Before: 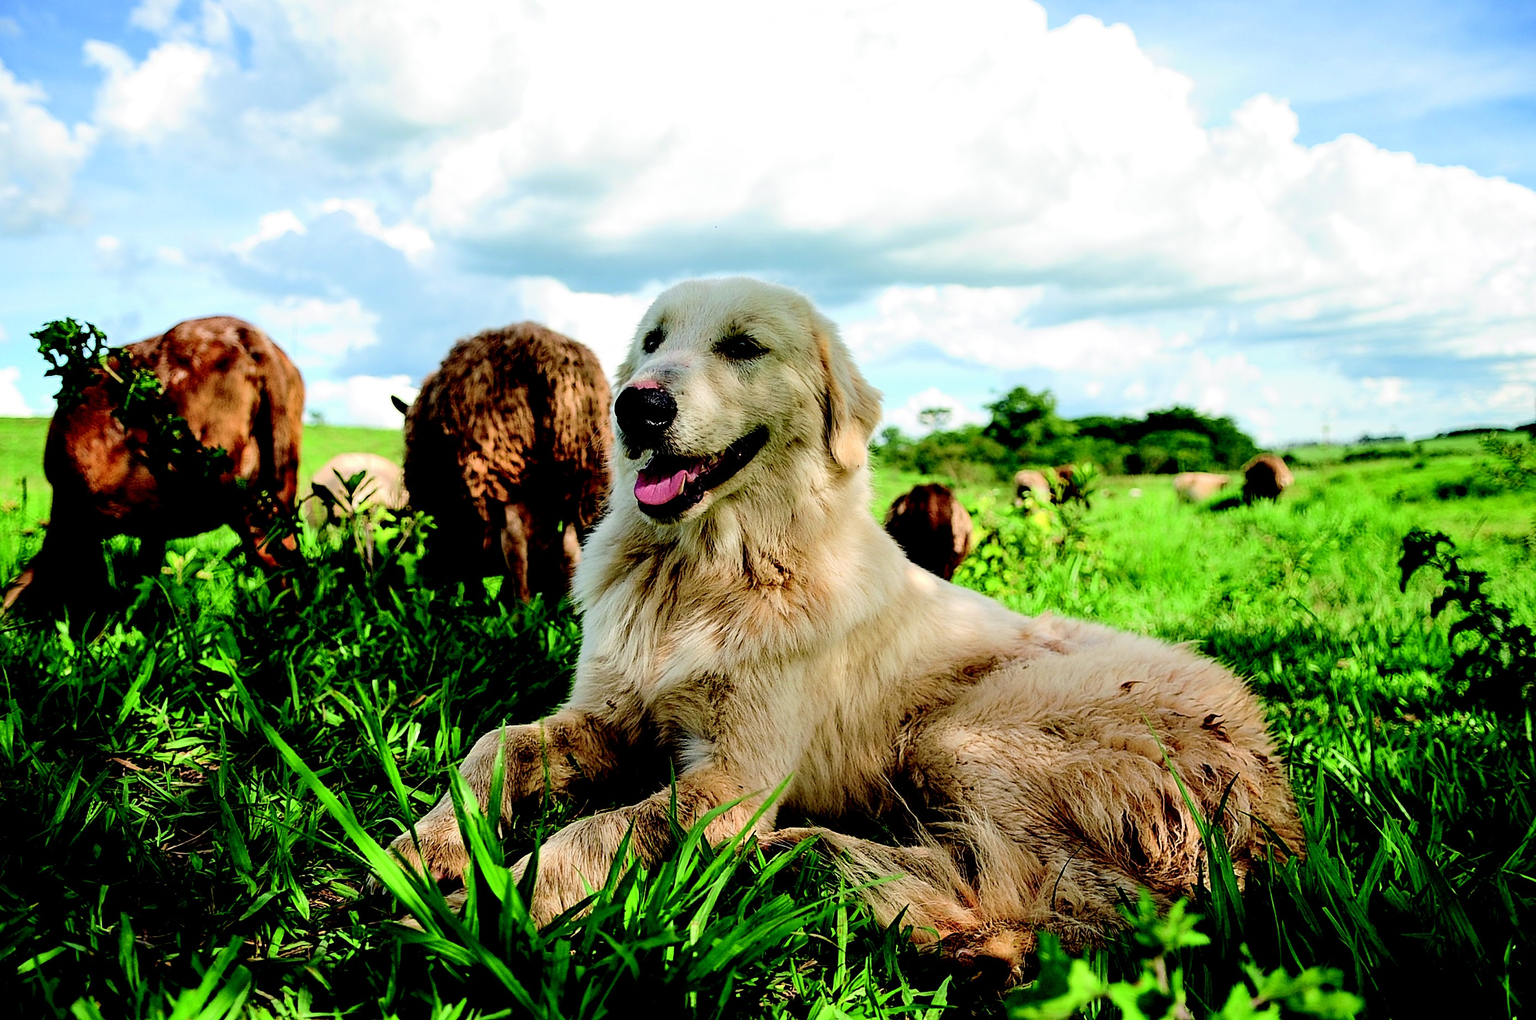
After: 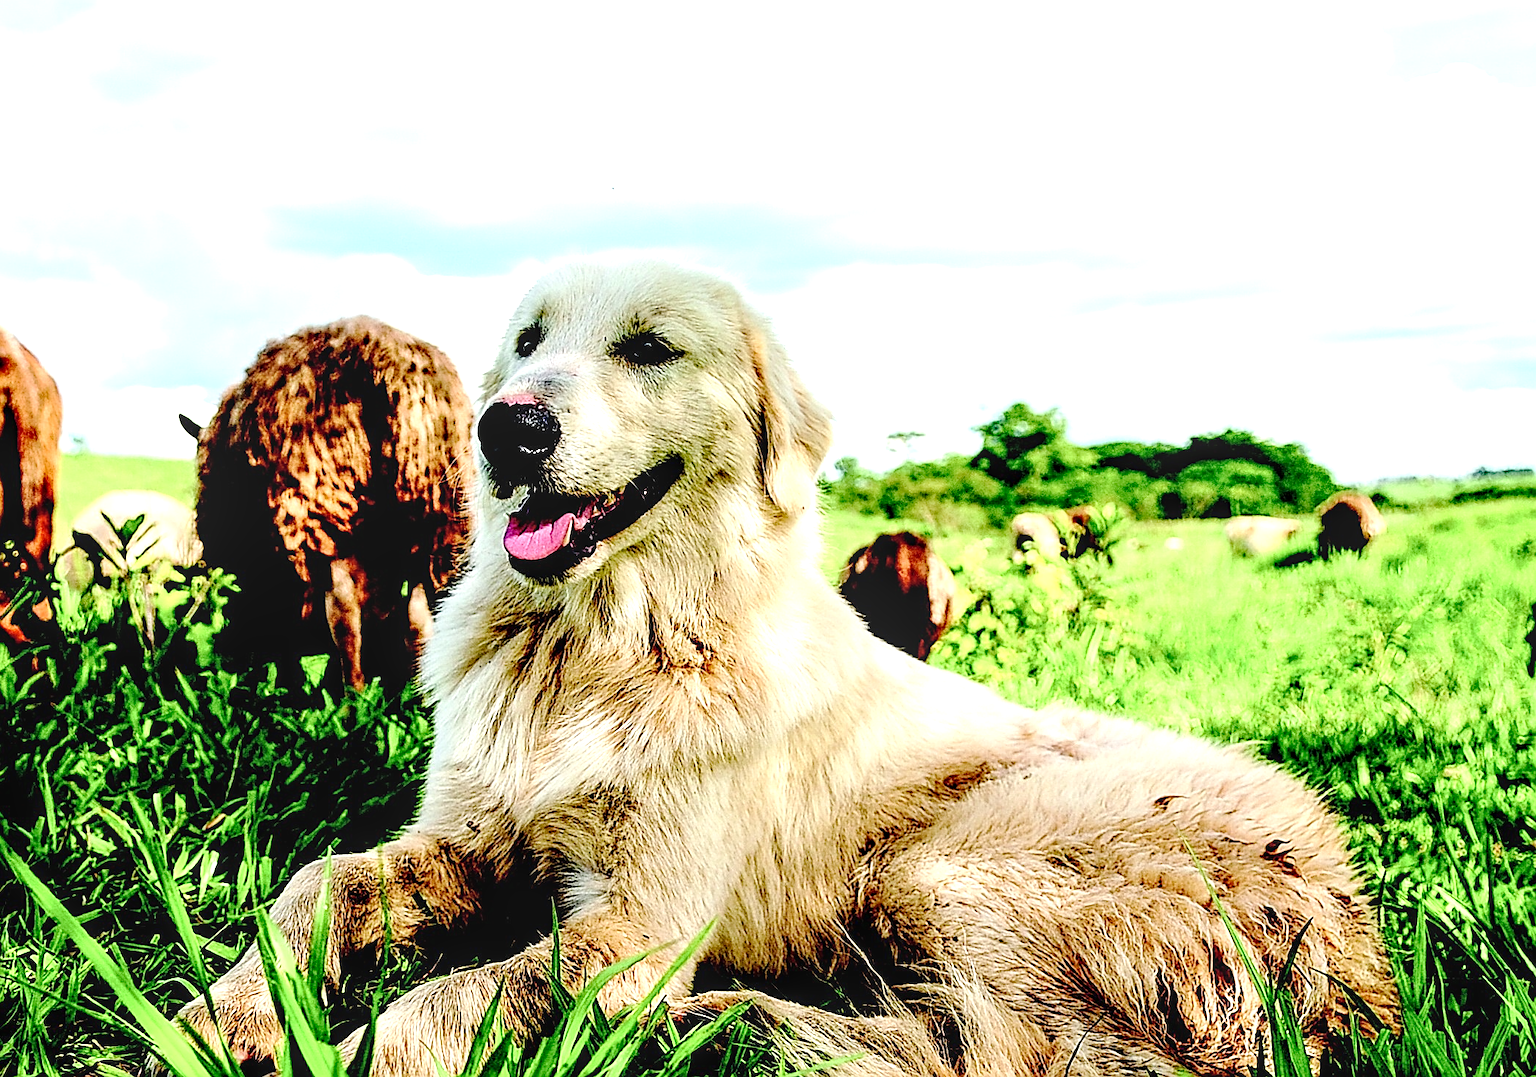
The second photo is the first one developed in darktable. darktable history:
tone curve: curves: ch0 [(0, 0) (0.003, 0.004) (0.011, 0.015) (0.025, 0.033) (0.044, 0.059) (0.069, 0.092) (0.1, 0.132) (0.136, 0.18) (0.177, 0.235) (0.224, 0.297) (0.277, 0.366) (0.335, 0.44) (0.399, 0.52) (0.468, 0.594) (0.543, 0.661) (0.623, 0.727) (0.709, 0.79) (0.801, 0.86) (0.898, 0.928) (1, 1)], preserve colors none
local contrast: detail 130%
crop: left 16.782%, top 8.464%, right 8.415%, bottom 12.524%
sharpen: on, module defaults
exposure: black level correction 0, exposure 0.937 EV, compensate highlight preservation false
